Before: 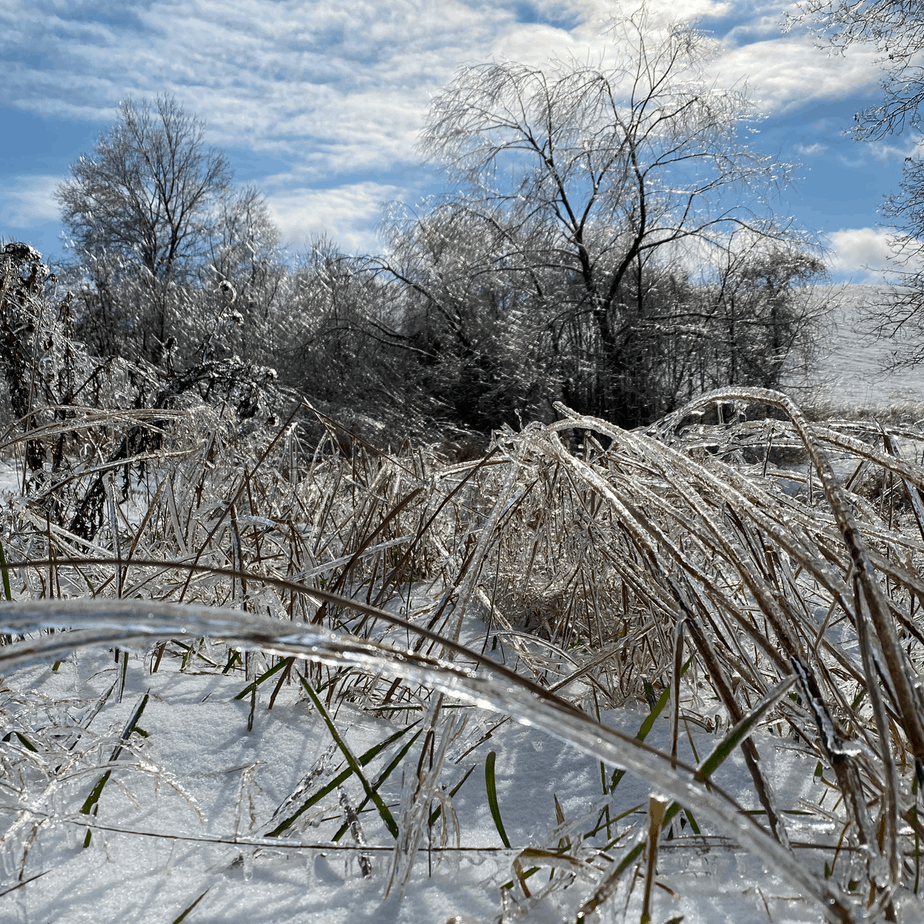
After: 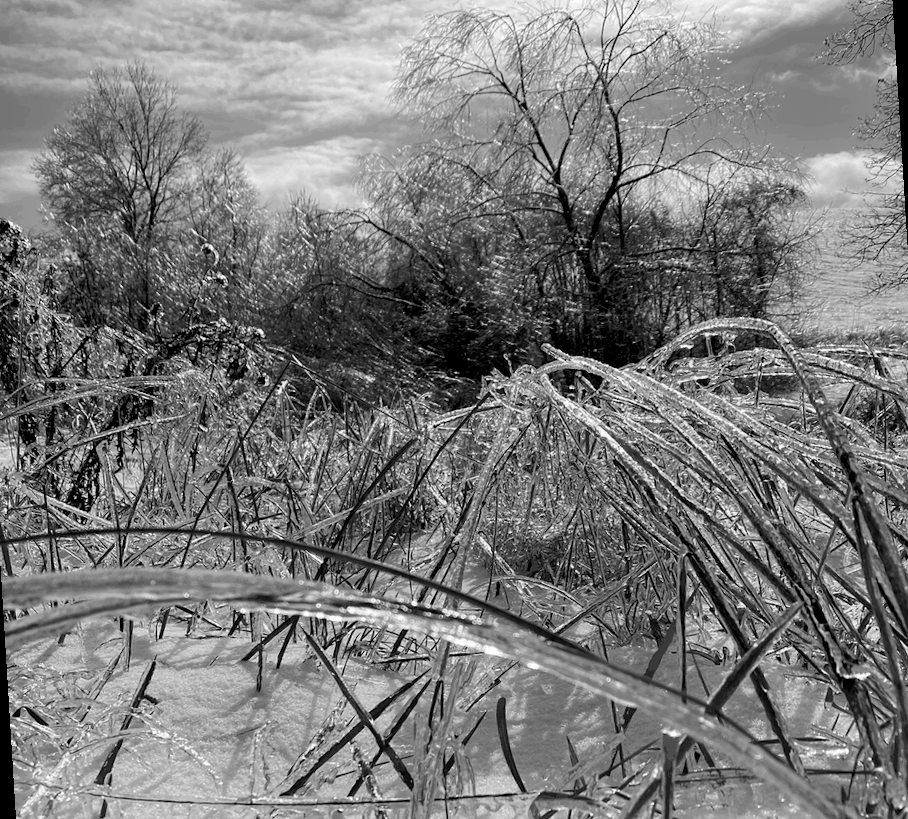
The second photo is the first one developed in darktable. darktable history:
rotate and perspective: rotation -3.52°, crop left 0.036, crop right 0.964, crop top 0.081, crop bottom 0.919
color balance rgb: shadows lift › chroma 2%, shadows lift › hue 217.2°, power › chroma 0.25%, power › hue 60°, highlights gain › chroma 1.5%, highlights gain › hue 309.6°, global offset › luminance -0.5%, perceptual saturation grading › global saturation 15%, global vibrance 20%
monochrome: a 0, b 0, size 0.5, highlights 0.57
